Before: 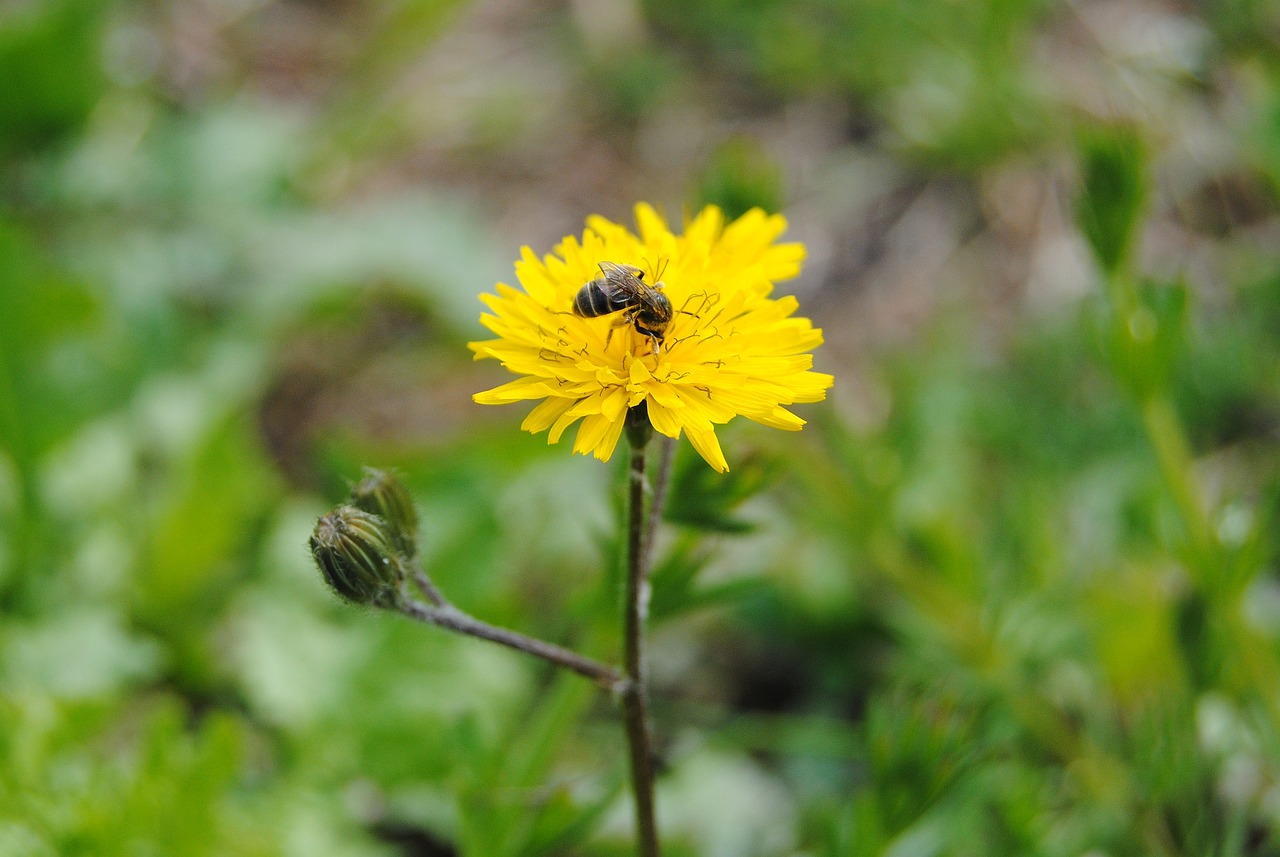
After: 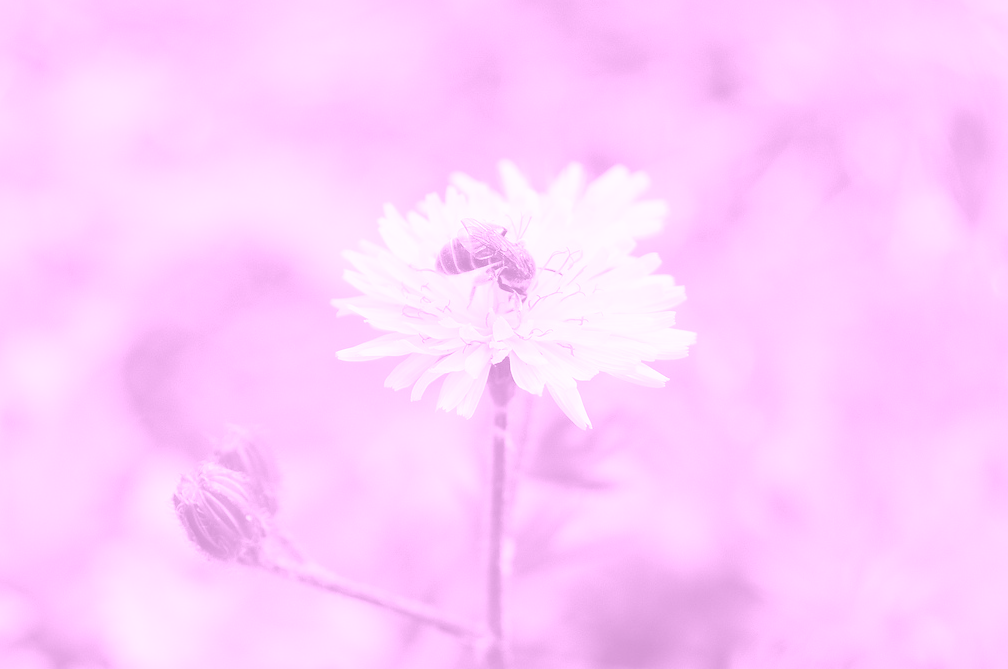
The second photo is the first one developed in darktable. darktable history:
crop and rotate: left 10.77%, top 5.1%, right 10.41%, bottom 16.76%
tone equalizer: on, module defaults
exposure: black level correction 0, exposure 1 EV, compensate exposure bias true, compensate highlight preservation false
colorize: hue 331.2°, saturation 75%, source mix 30.28%, lightness 70.52%, version 1
